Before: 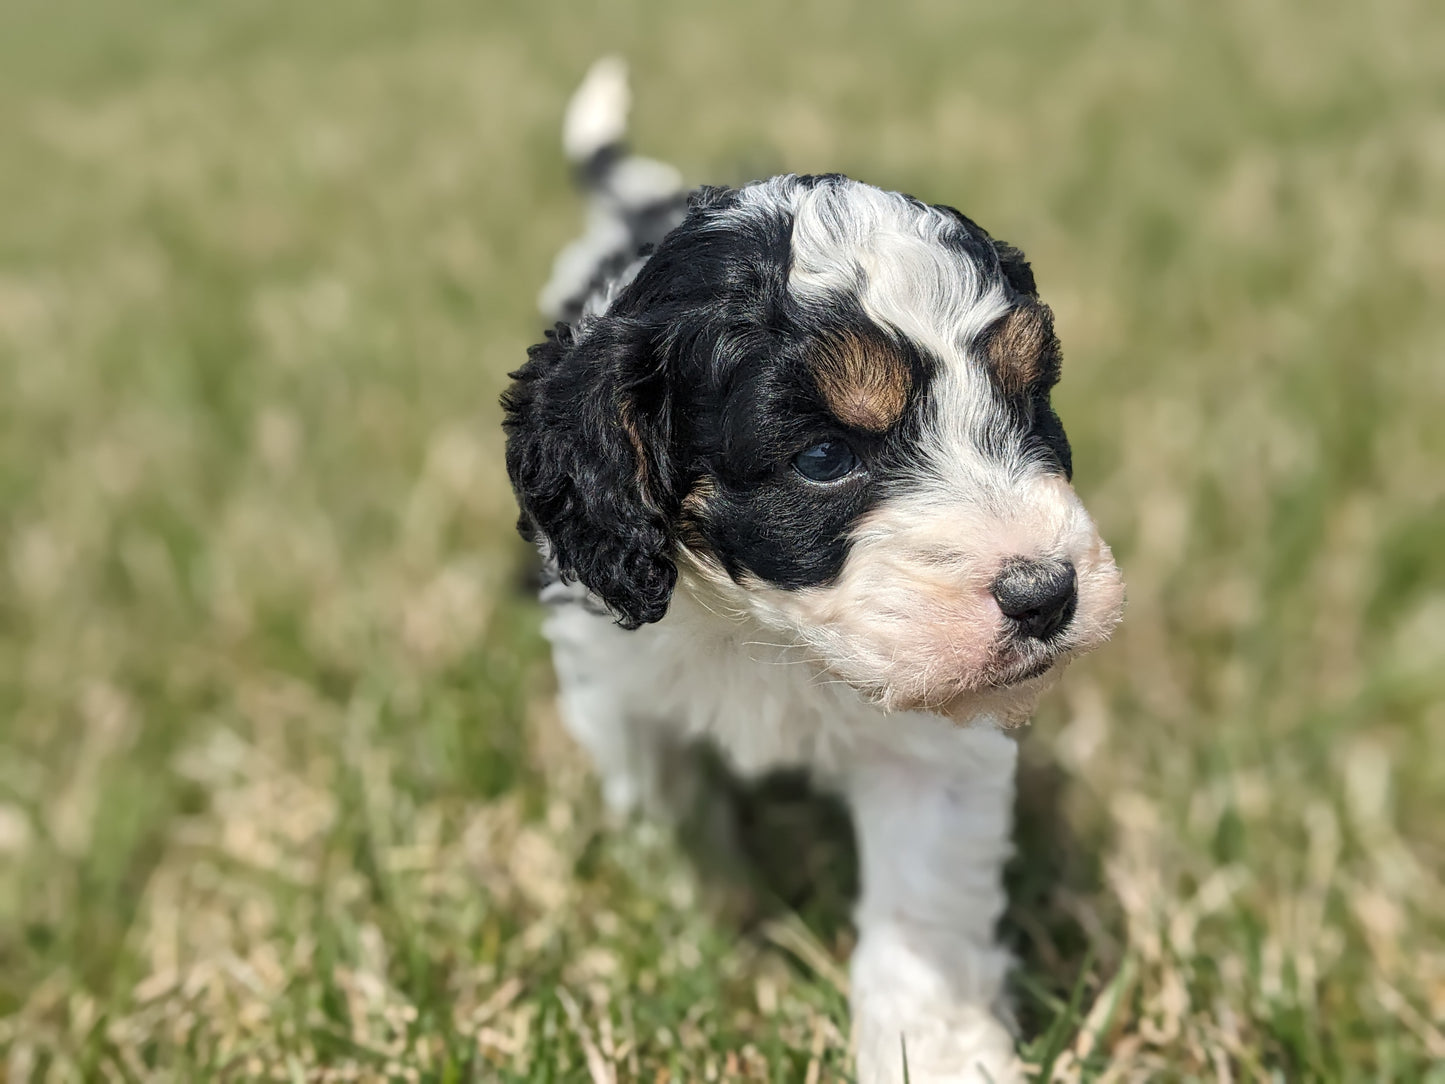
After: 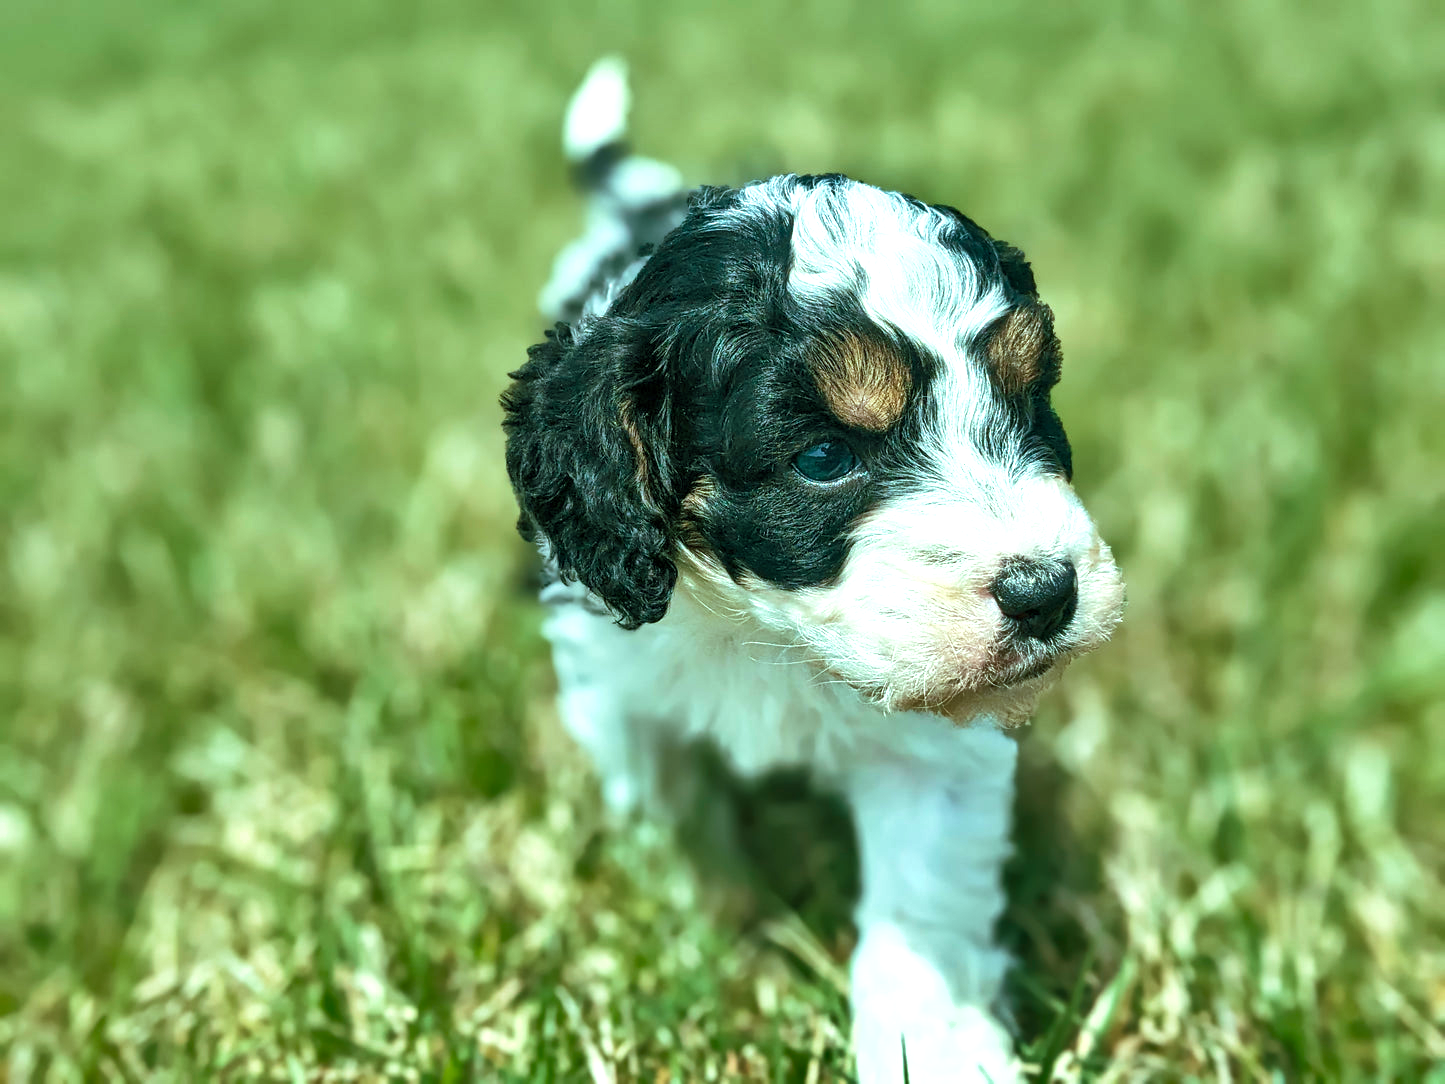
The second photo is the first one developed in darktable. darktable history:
color balance rgb: shadows lift › chroma 11.71%, shadows lift › hue 133.46°, highlights gain › chroma 4%, highlights gain › hue 200.2°, perceptual saturation grading › global saturation 18.05%
shadows and highlights: shadows 75, highlights -60.85, soften with gaussian
contrast brightness saturation: saturation -0.05
velvia: strength 30%
exposure: exposure 0.648 EV, compensate highlight preservation false
